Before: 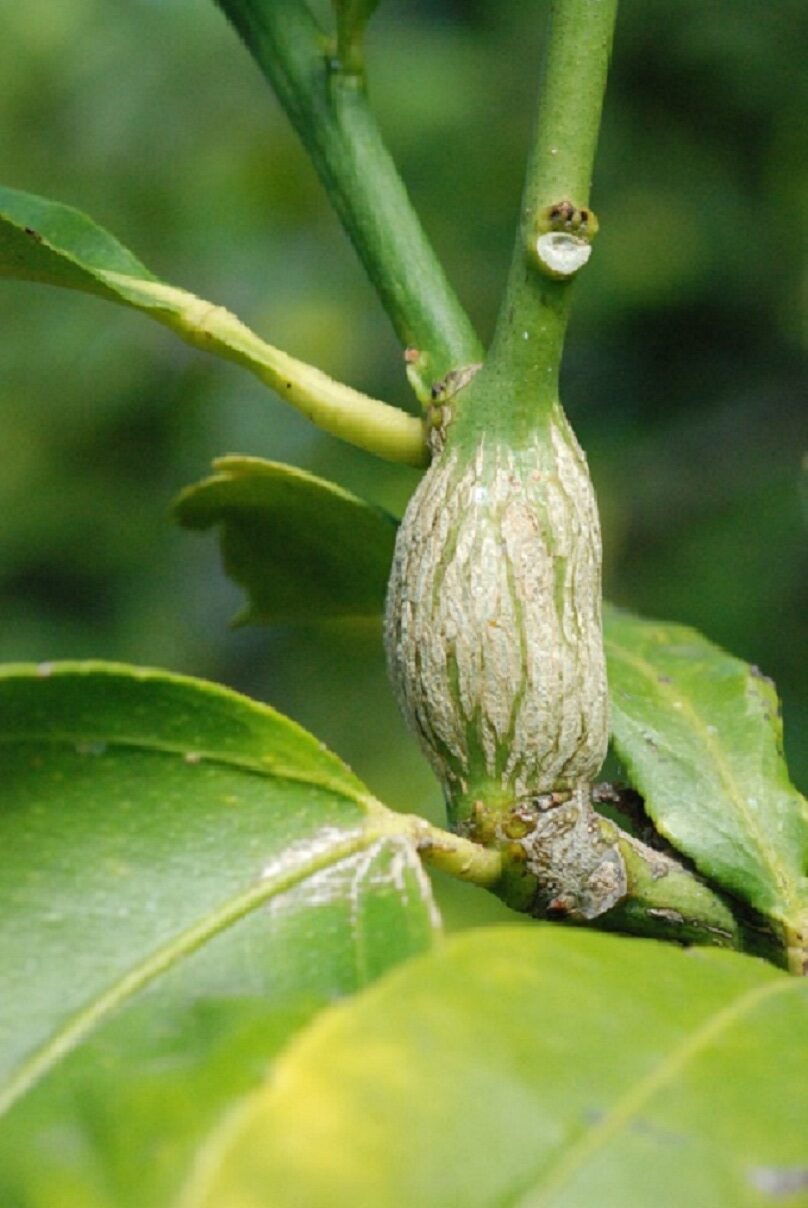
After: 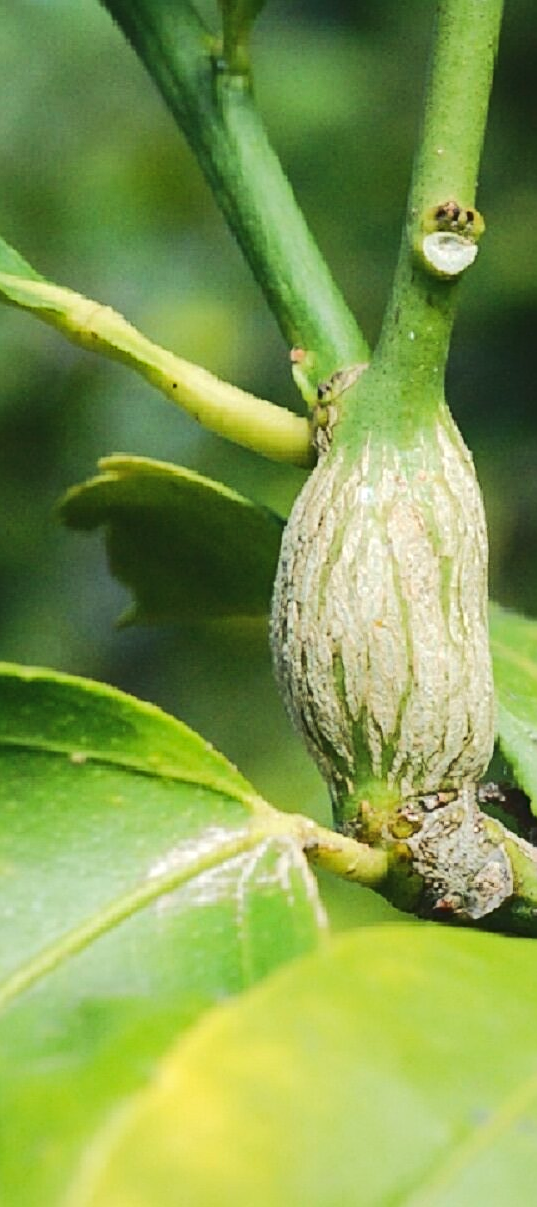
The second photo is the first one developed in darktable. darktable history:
crop and rotate: left 14.333%, right 19.108%
tone curve: curves: ch0 [(0, 0) (0.003, 0.062) (0.011, 0.07) (0.025, 0.083) (0.044, 0.094) (0.069, 0.105) (0.1, 0.117) (0.136, 0.136) (0.177, 0.164) (0.224, 0.201) (0.277, 0.256) (0.335, 0.335) (0.399, 0.424) (0.468, 0.529) (0.543, 0.641) (0.623, 0.725) (0.709, 0.787) (0.801, 0.849) (0.898, 0.917) (1, 1)], color space Lab, linked channels, preserve colors none
sharpen: on, module defaults
exposure: black level correction -0.002, exposure 0.039 EV, compensate highlight preservation false
